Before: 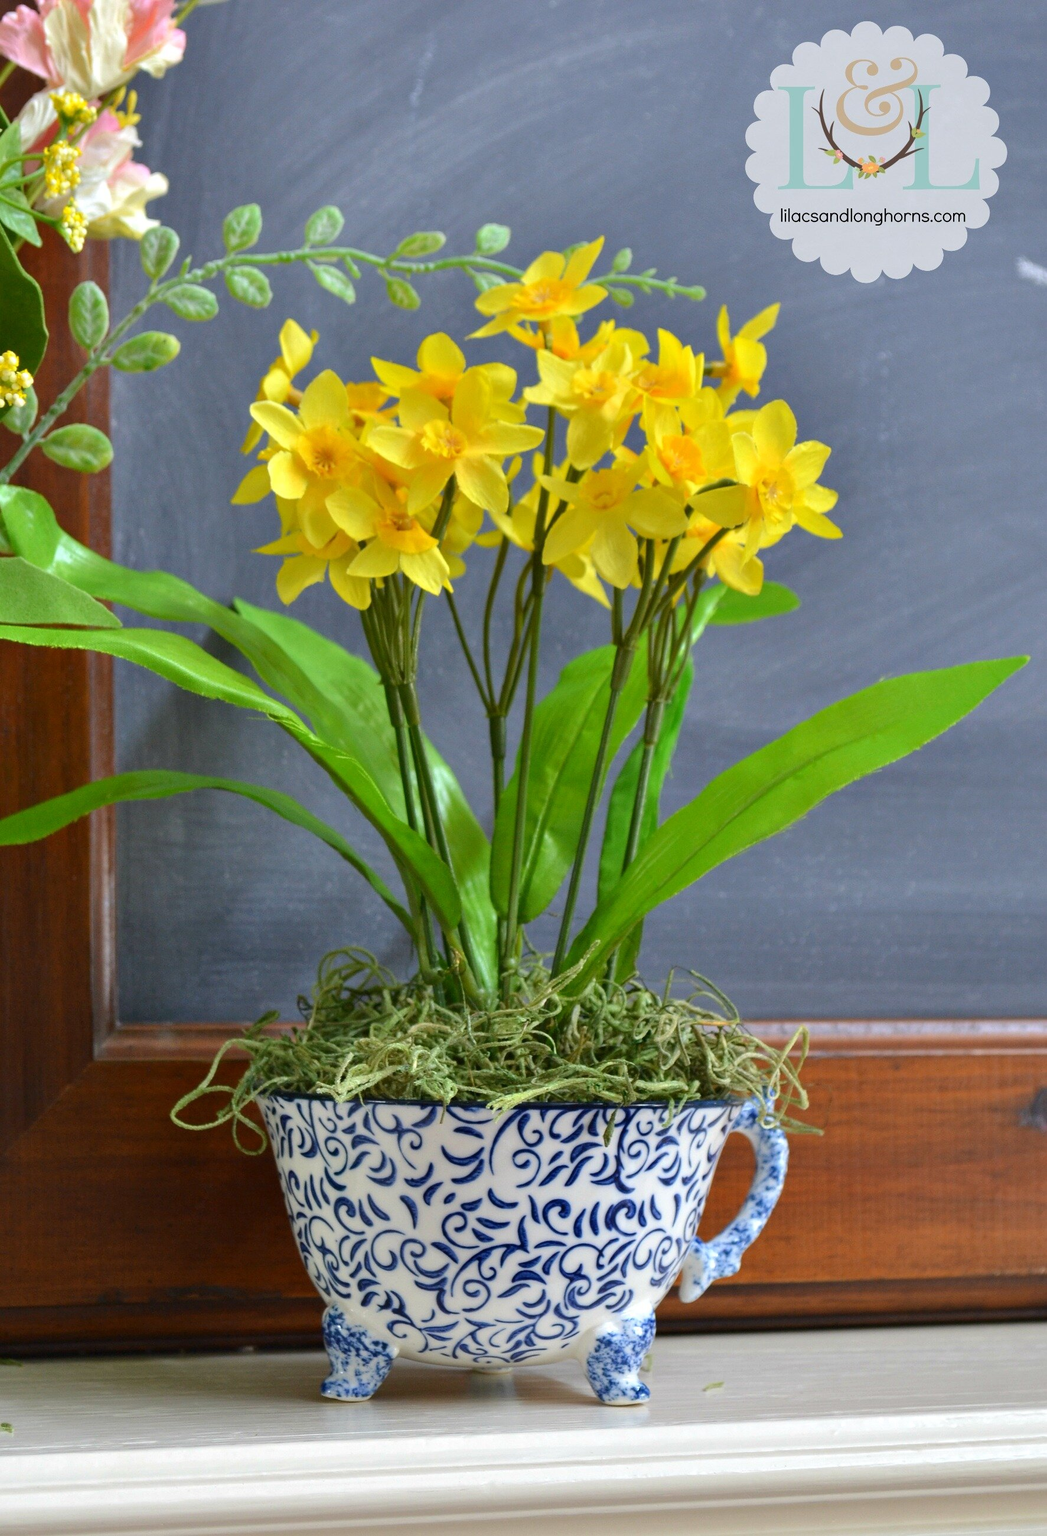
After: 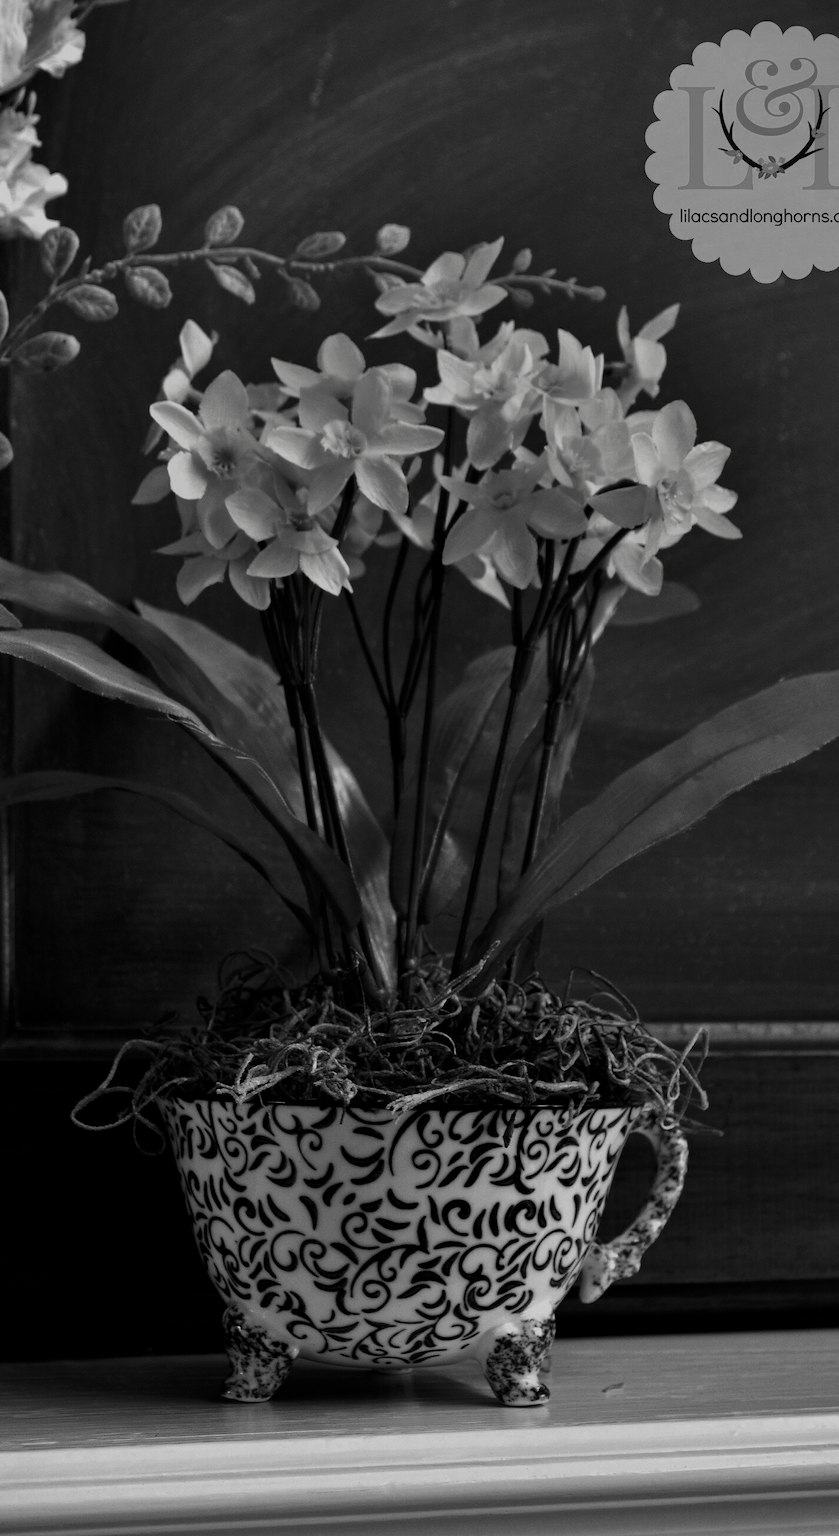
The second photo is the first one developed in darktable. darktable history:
crop and rotate: left 9.62%, right 10.169%
contrast brightness saturation: contrast 0.018, brightness -0.99, saturation -0.995
vignetting: fall-off start 100.6%
filmic rgb: middle gray luminance 12.59%, black relative exposure -10.19 EV, white relative exposure 3.47 EV, threshold 5.95 EV, target black luminance 0%, hardness 5.73, latitude 45.15%, contrast 1.224, highlights saturation mix 4.45%, shadows ↔ highlights balance 27.45%, enable highlight reconstruction true
